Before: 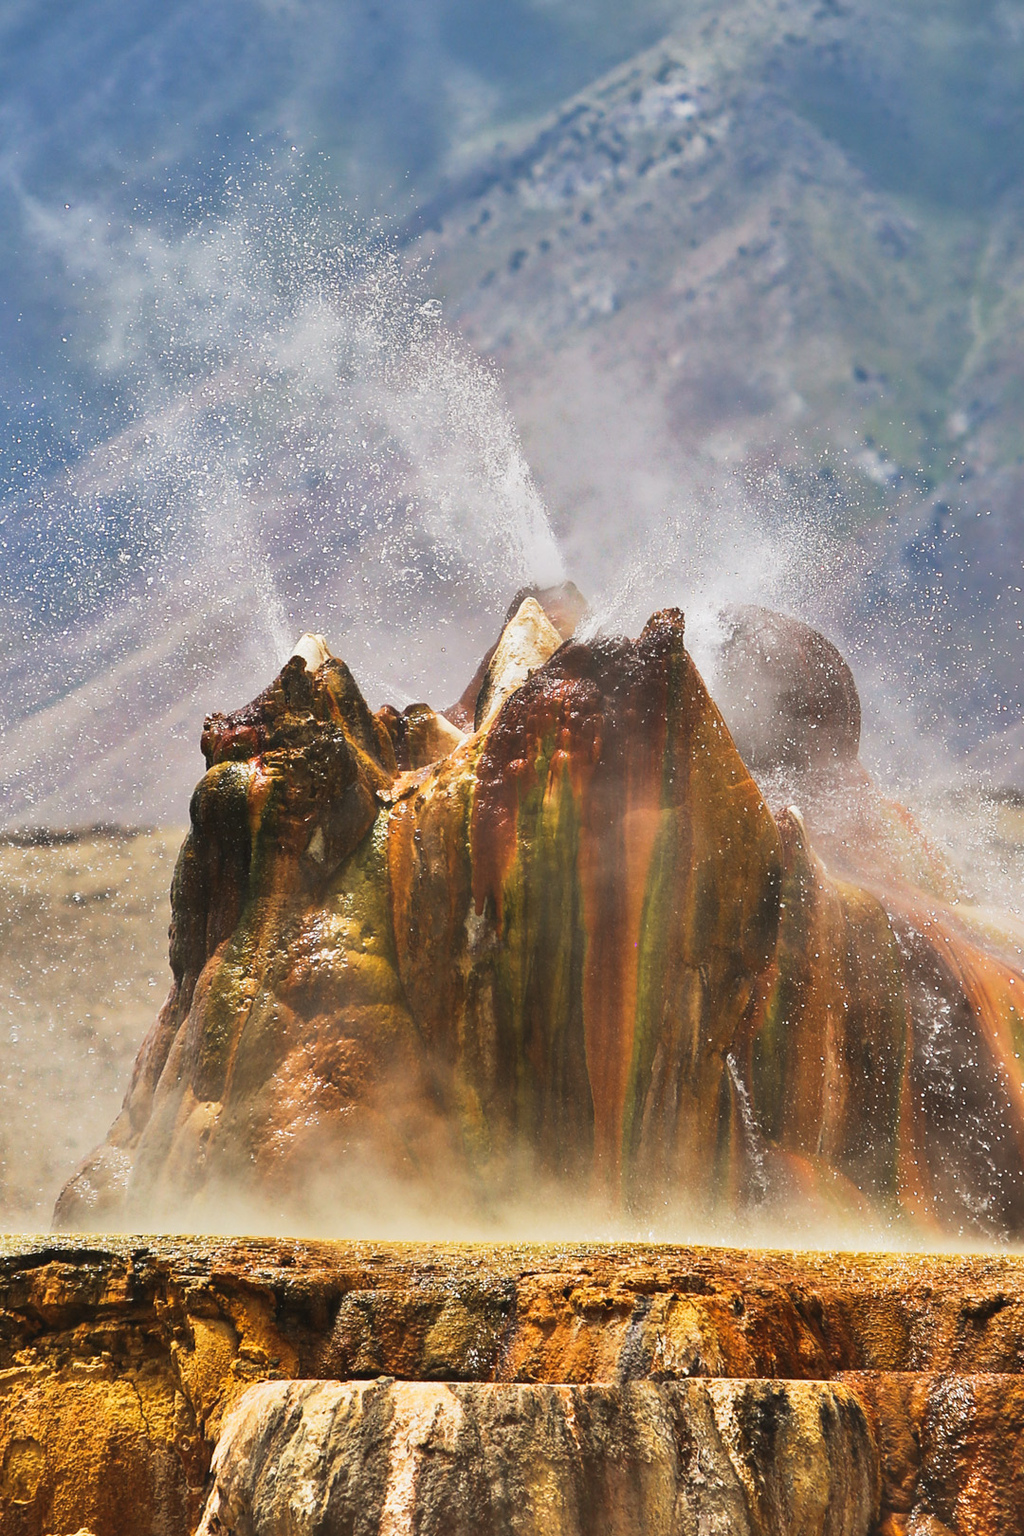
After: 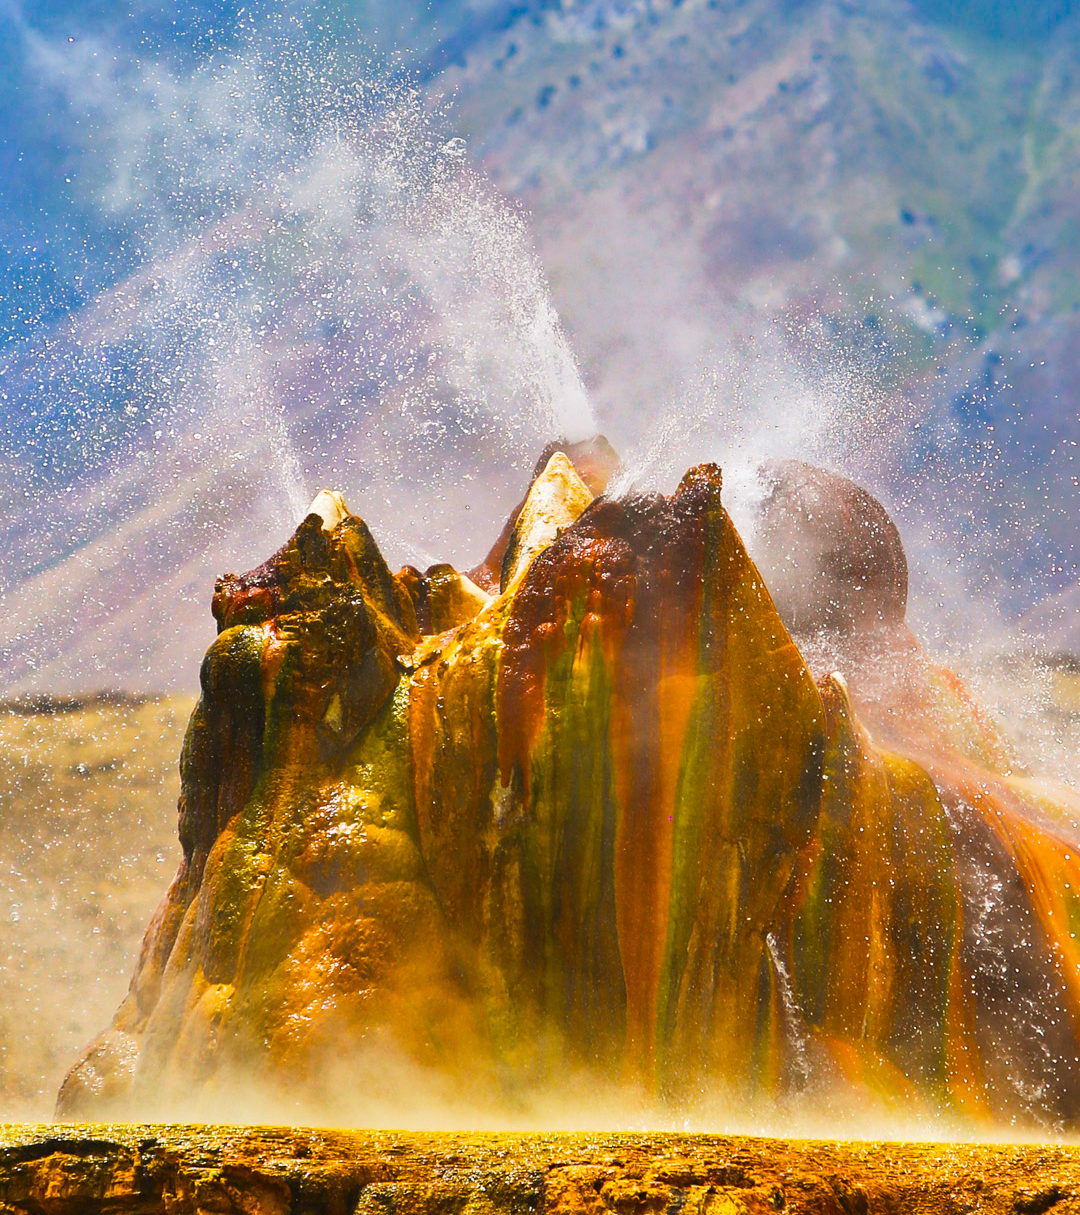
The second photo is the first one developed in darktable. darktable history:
exposure: black level correction 0.001, exposure 0.14 EV, compensate highlight preservation false
color balance rgb: linear chroma grading › global chroma 23.15%, perceptual saturation grading › global saturation 28.7%, perceptual saturation grading › mid-tones 12.04%, perceptual saturation grading › shadows 10.19%, global vibrance 22.22%
crop: top 11.038%, bottom 13.962%
